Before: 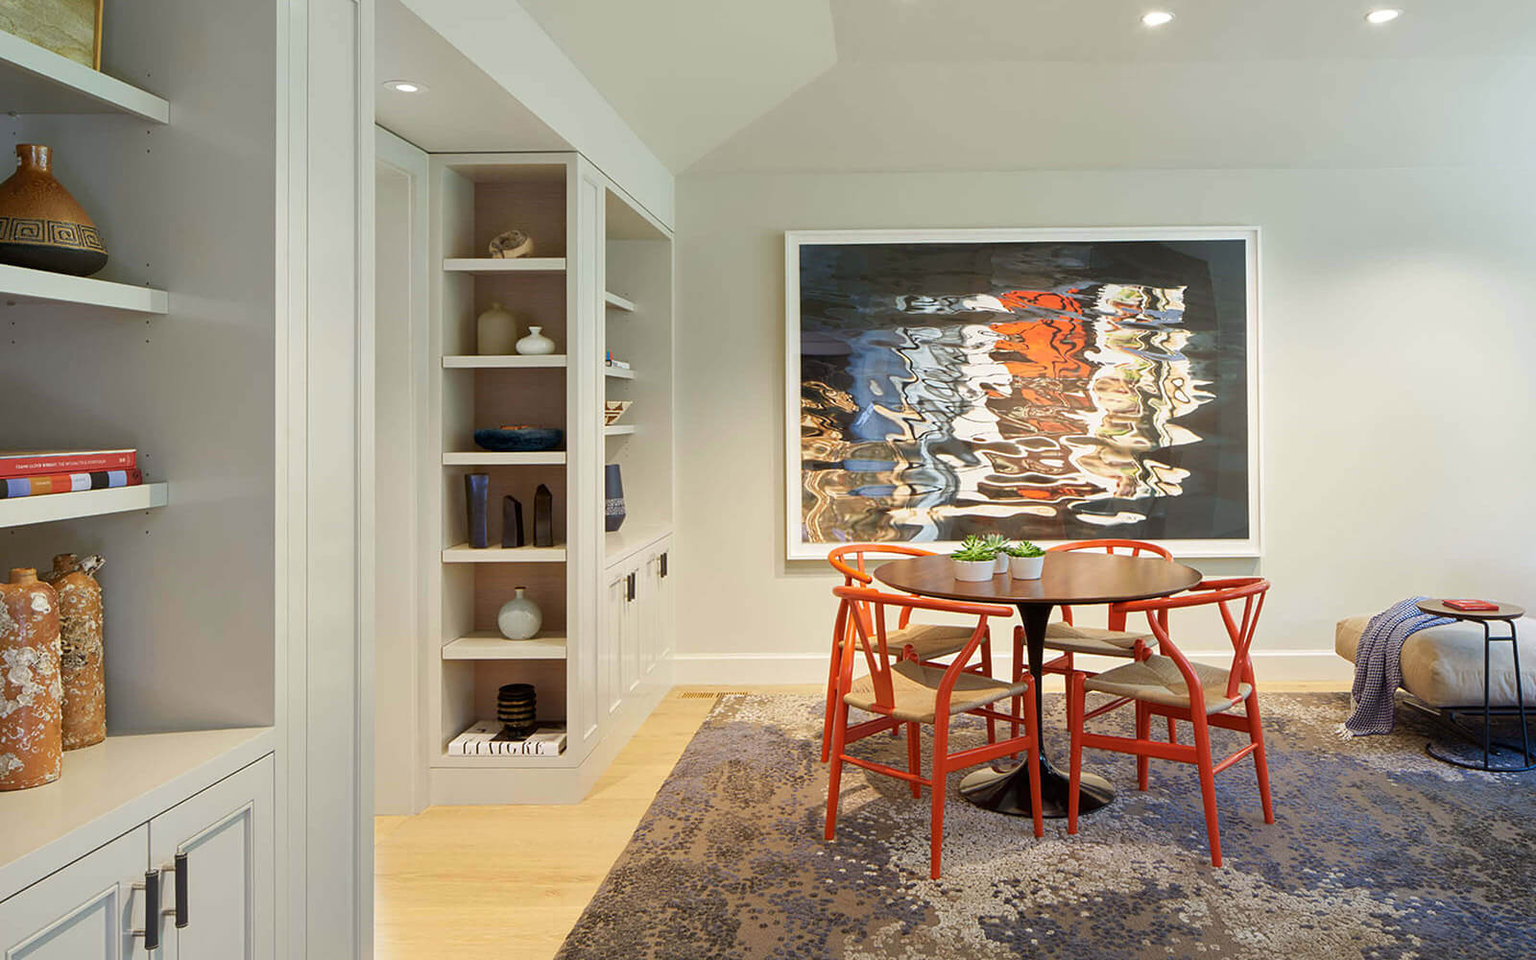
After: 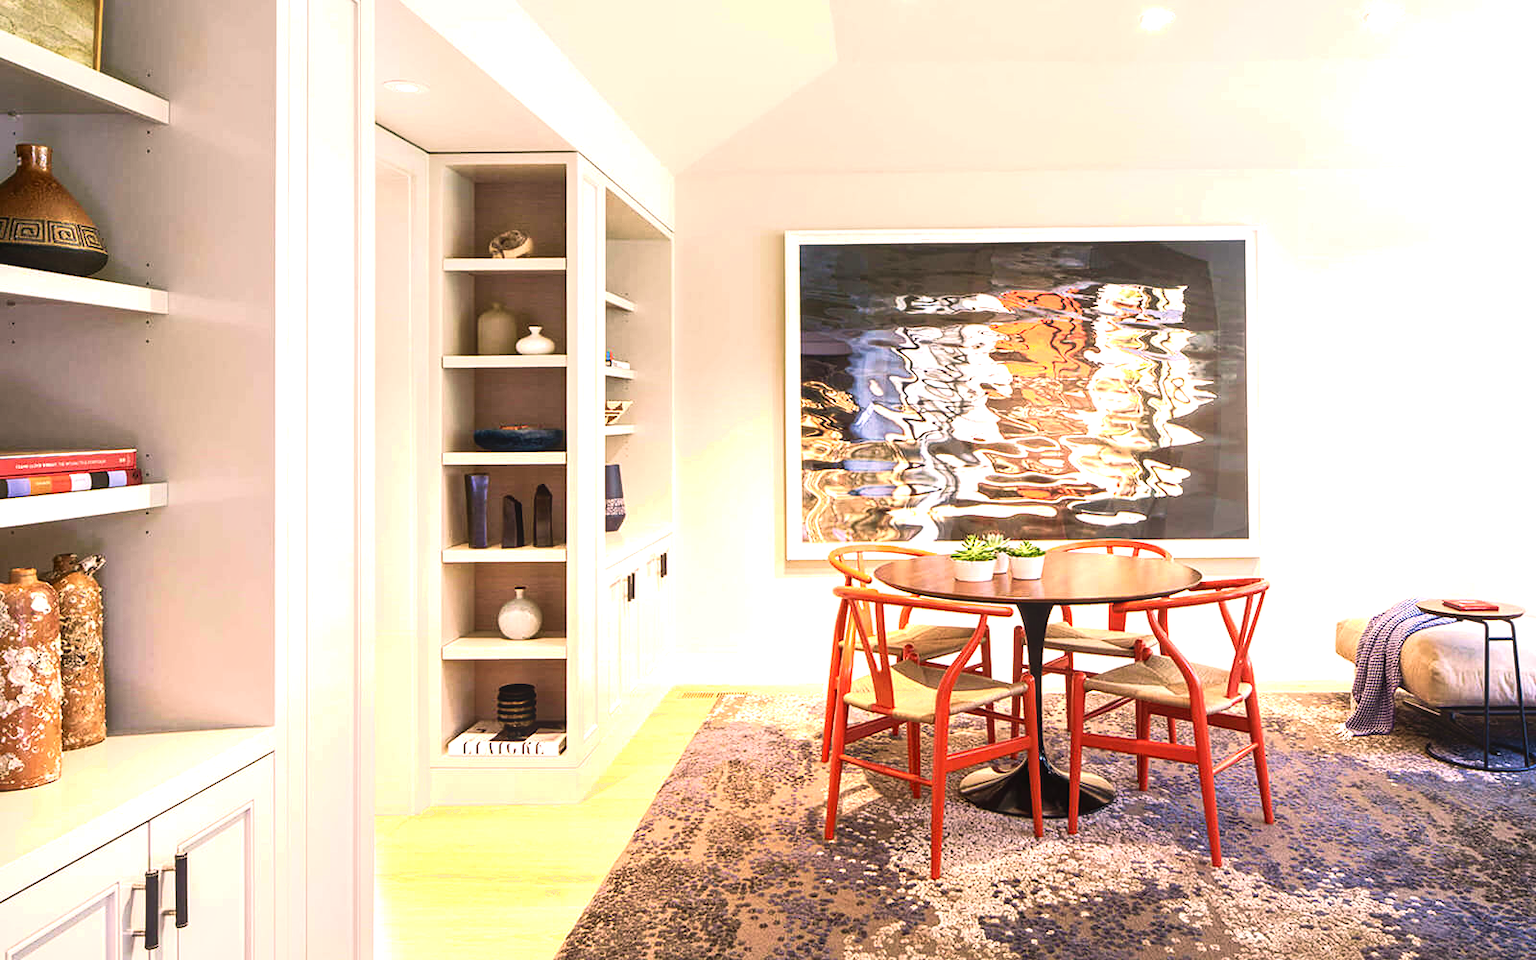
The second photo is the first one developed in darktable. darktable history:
tone equalizer: -8 EV -0.717 EV, -7 EV -0.701 EV, -6 EV -0.593 EV, -5 EV -0.368 EV, -3 EV 0.374 EV, -2 EV 0.6 EV, -1 EV 0.696 EV, +0 EV 0.723 EV, edges refinement/feathering 500, mask exposure compensation -1.57 EV, preserve details no
local contrast: detail 118%
exposure: black level correction 0, exposure 0.399 EV, compensate exposure bias true, compensate highlight preservation false
velvia: on, module defaults
shadows and highlights: shadows 0.152, highlights 39.73
color correction: highlights a* 12.48, highlights b* 5.5
